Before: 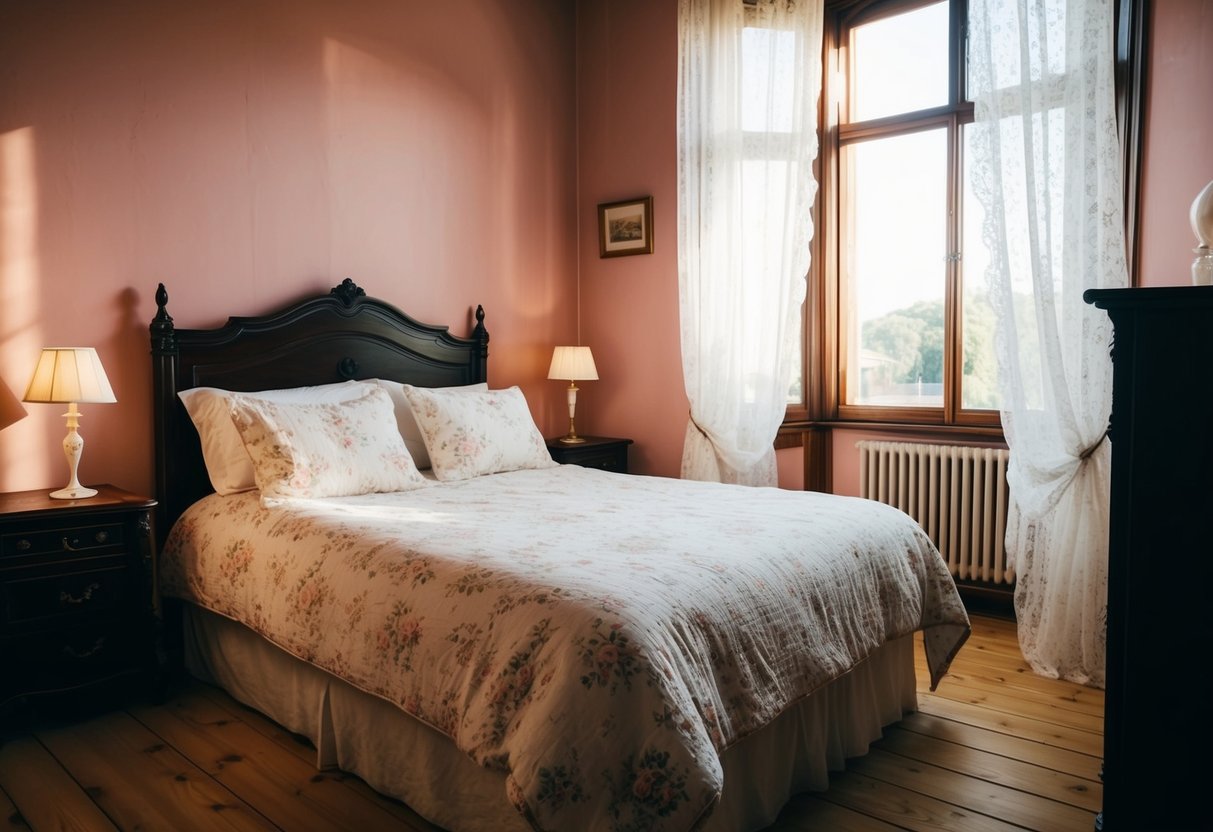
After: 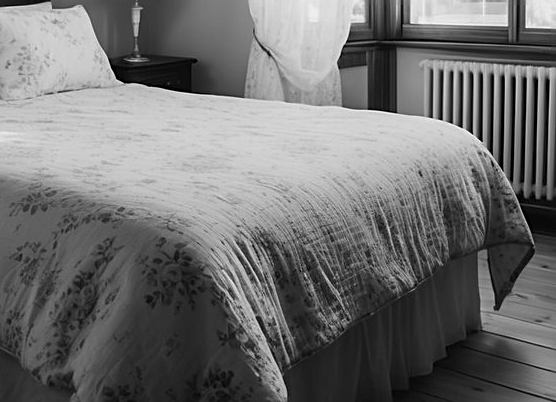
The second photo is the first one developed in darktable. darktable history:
crop: left 35.976%, top 45.819%, right 18.162%, bottom 5.807%
sharpen: on, module defaults
color calibration: illuminant as shot in camera, x 0.379, y 0.396, temperature 4138.76 K
monochrome: a -11.7, b 1.62, size 0.5, highlights 0.38
